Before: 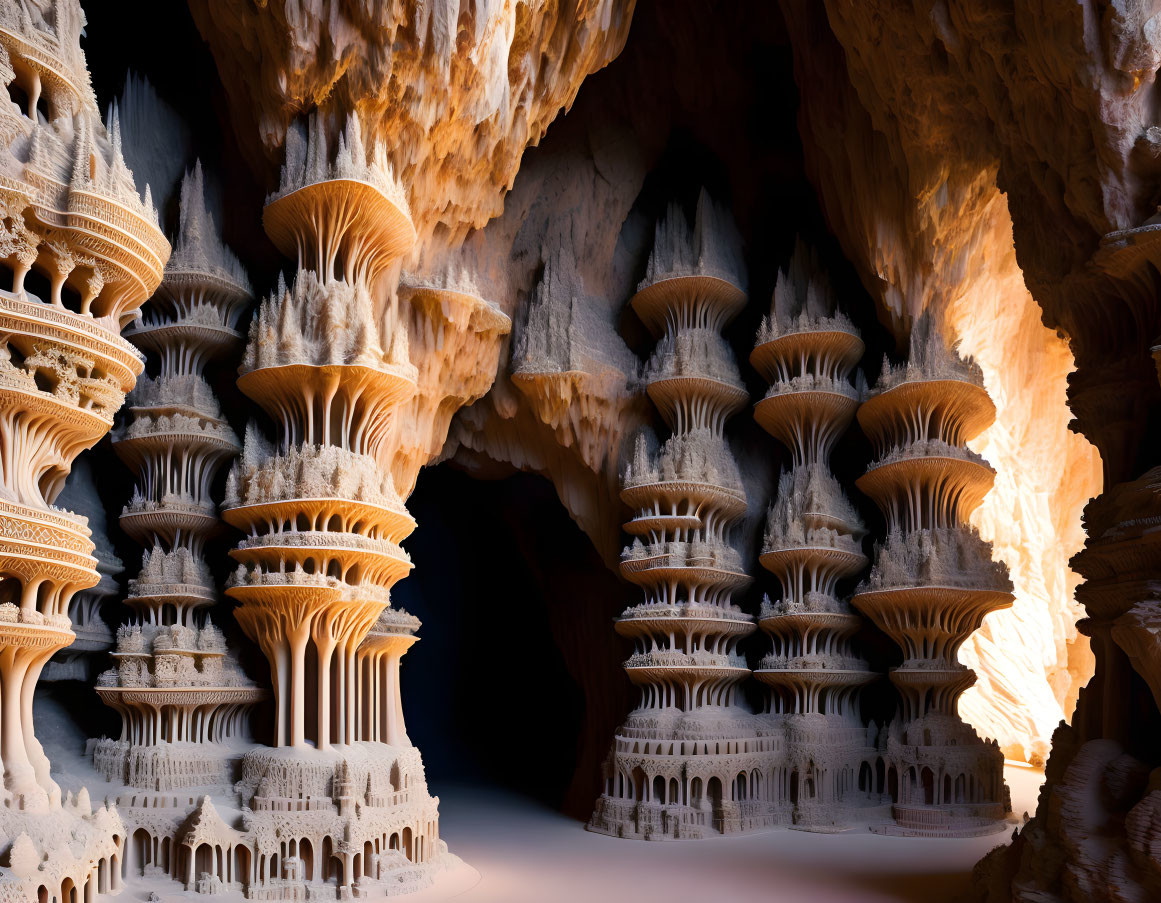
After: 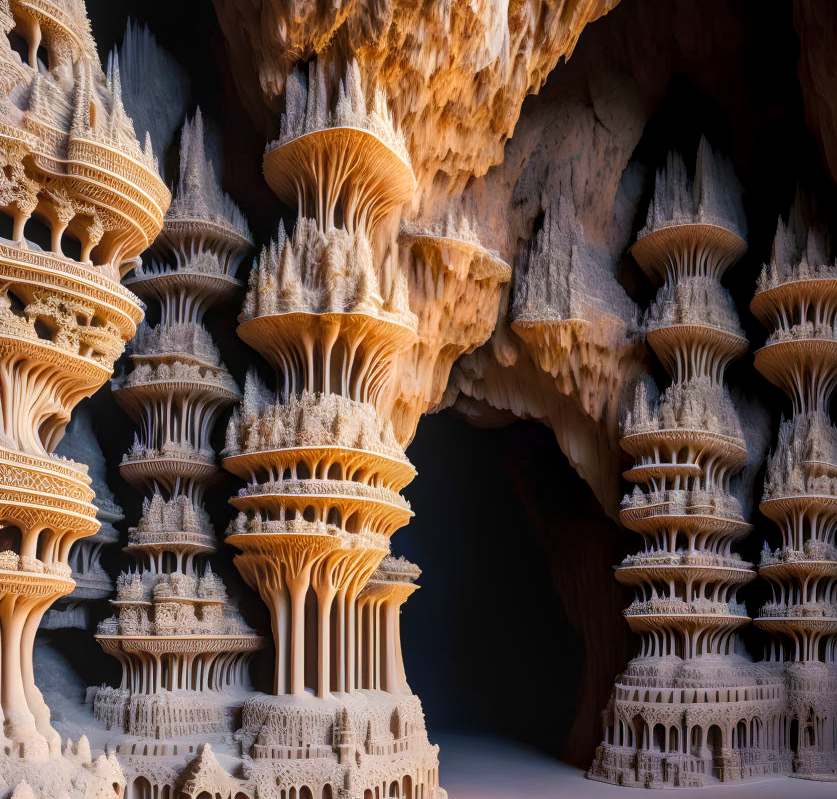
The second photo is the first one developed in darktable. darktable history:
crop: top 5.806%, right 27.899%, bottom 5.673%
velvia: on, module defaults
local contrast: highlights 74%, shadows 55%, detail 176%, midtone range 0.213
